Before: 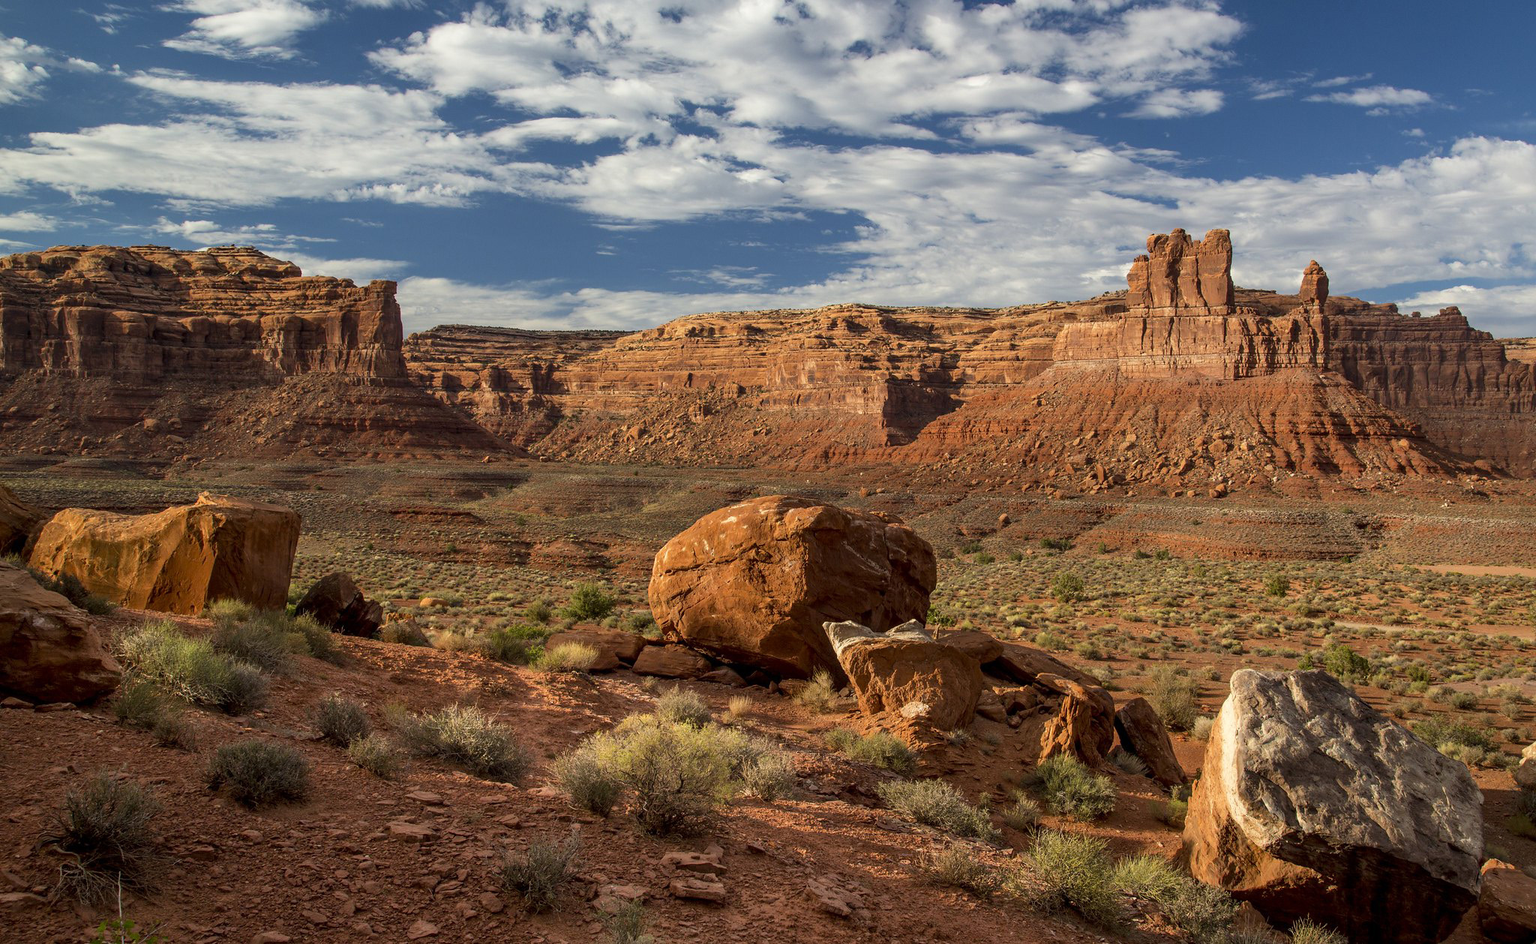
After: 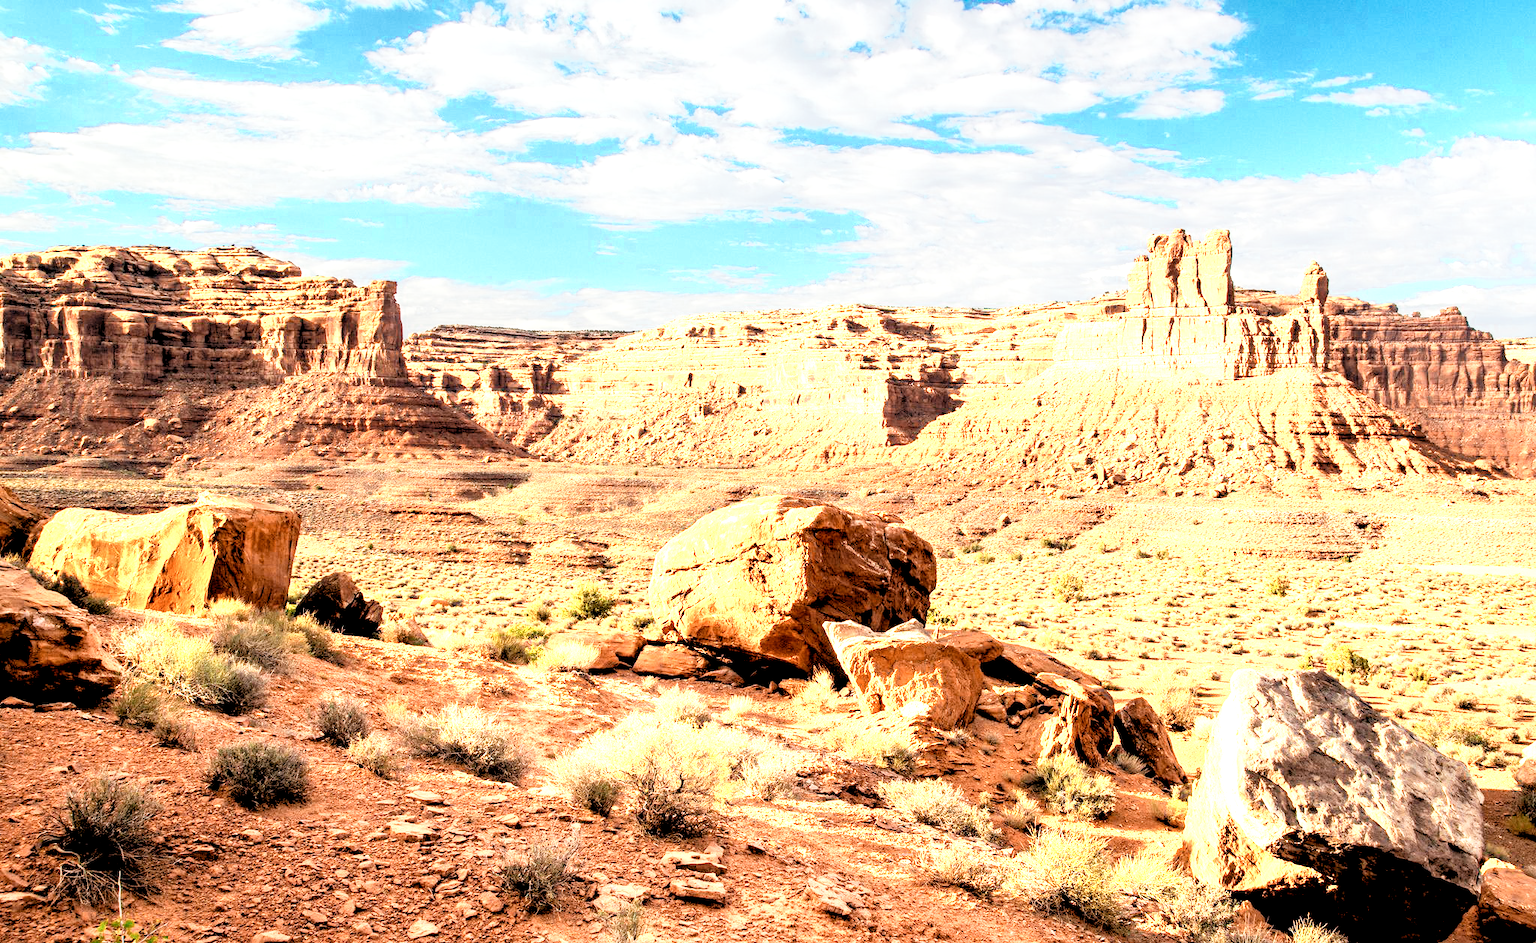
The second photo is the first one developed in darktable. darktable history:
base curve: curves: ch0 [(0, 0) (0.088, 0.125) (0.176, 0.251) (0.354, 0.501) (0.613, 0.749) (1, 0.877)], preserve colors none
rgb levels: levels [[0.013, 0.434, 0.89], [0, 0.5, 1], [0, 0.5, 1]]
exposure: black level correction 0.001, exposure 1.398 EV, compensate exposure bias true, compensate highlight preservation false
color zones: curves: ch0 [(0.018, 0.548) (0.197, 0.654) (0.425, 0.447) (0.605, 0.658) (0.732, 0.579)]; ch1 [(0.105, 0.531) (0.224, 0.531) (0.386, 0.39) (0.618, 0.456) (0.732, 0.456) (0.956, 0.421)]; ch2 [(0.039, 0.583) (0.215, 0.465) (0.399, 0.544) (0.465, 0.548) (0.614, 0.447) (0.724, 0.43) (0.882, 0.623) (0.956, 0.632)]
